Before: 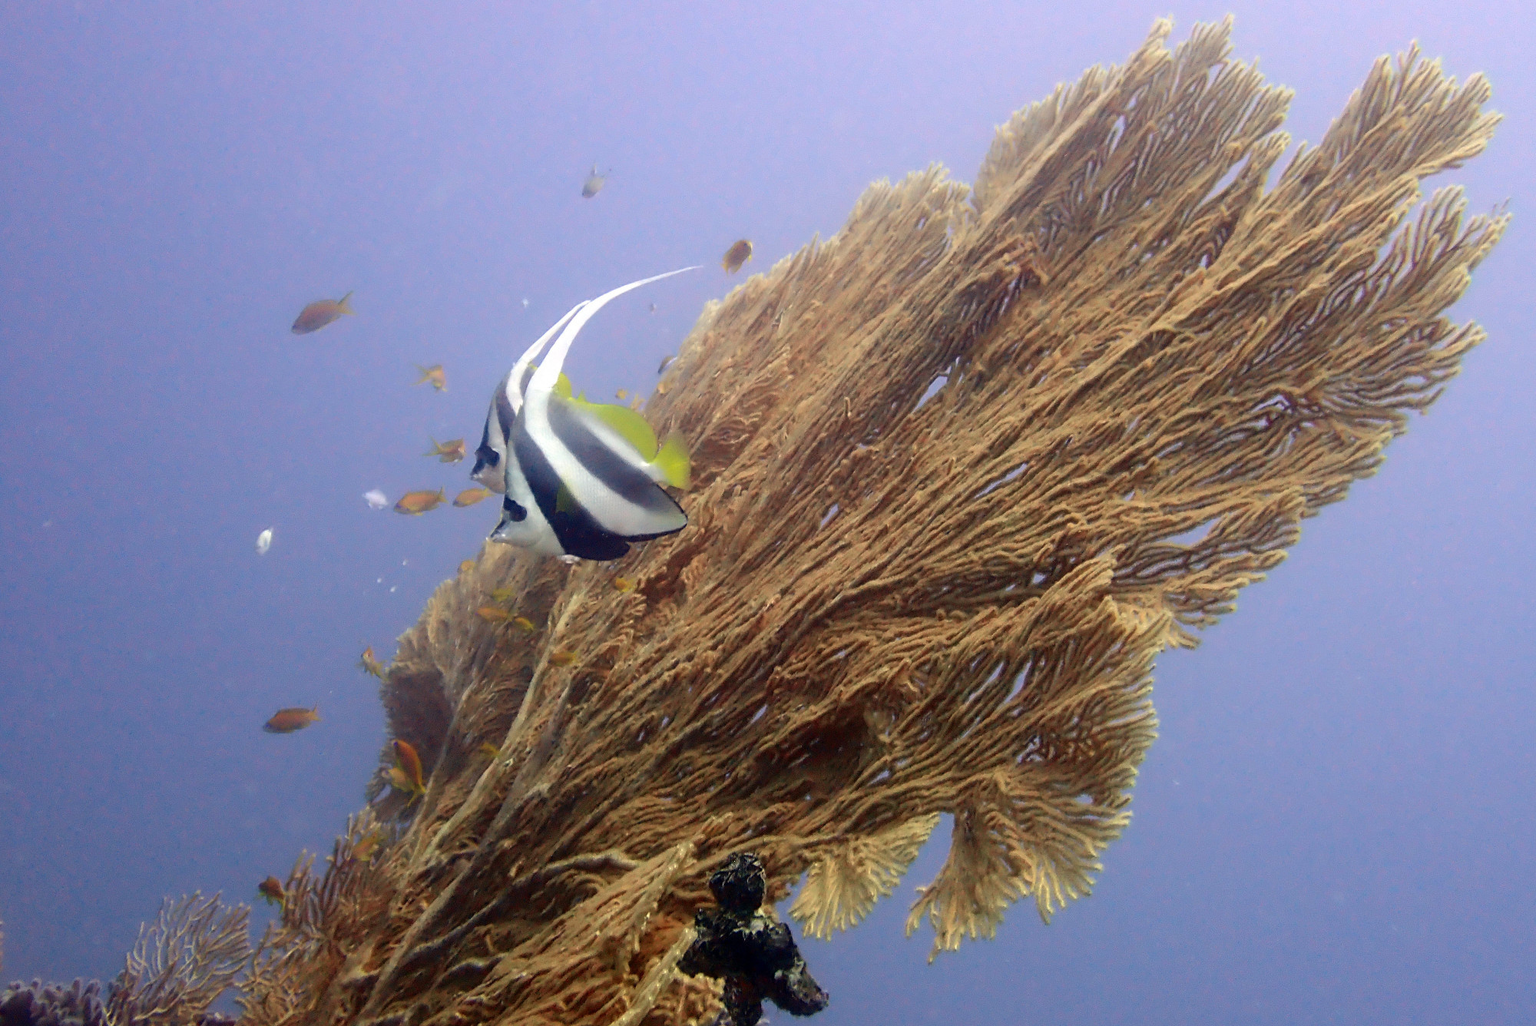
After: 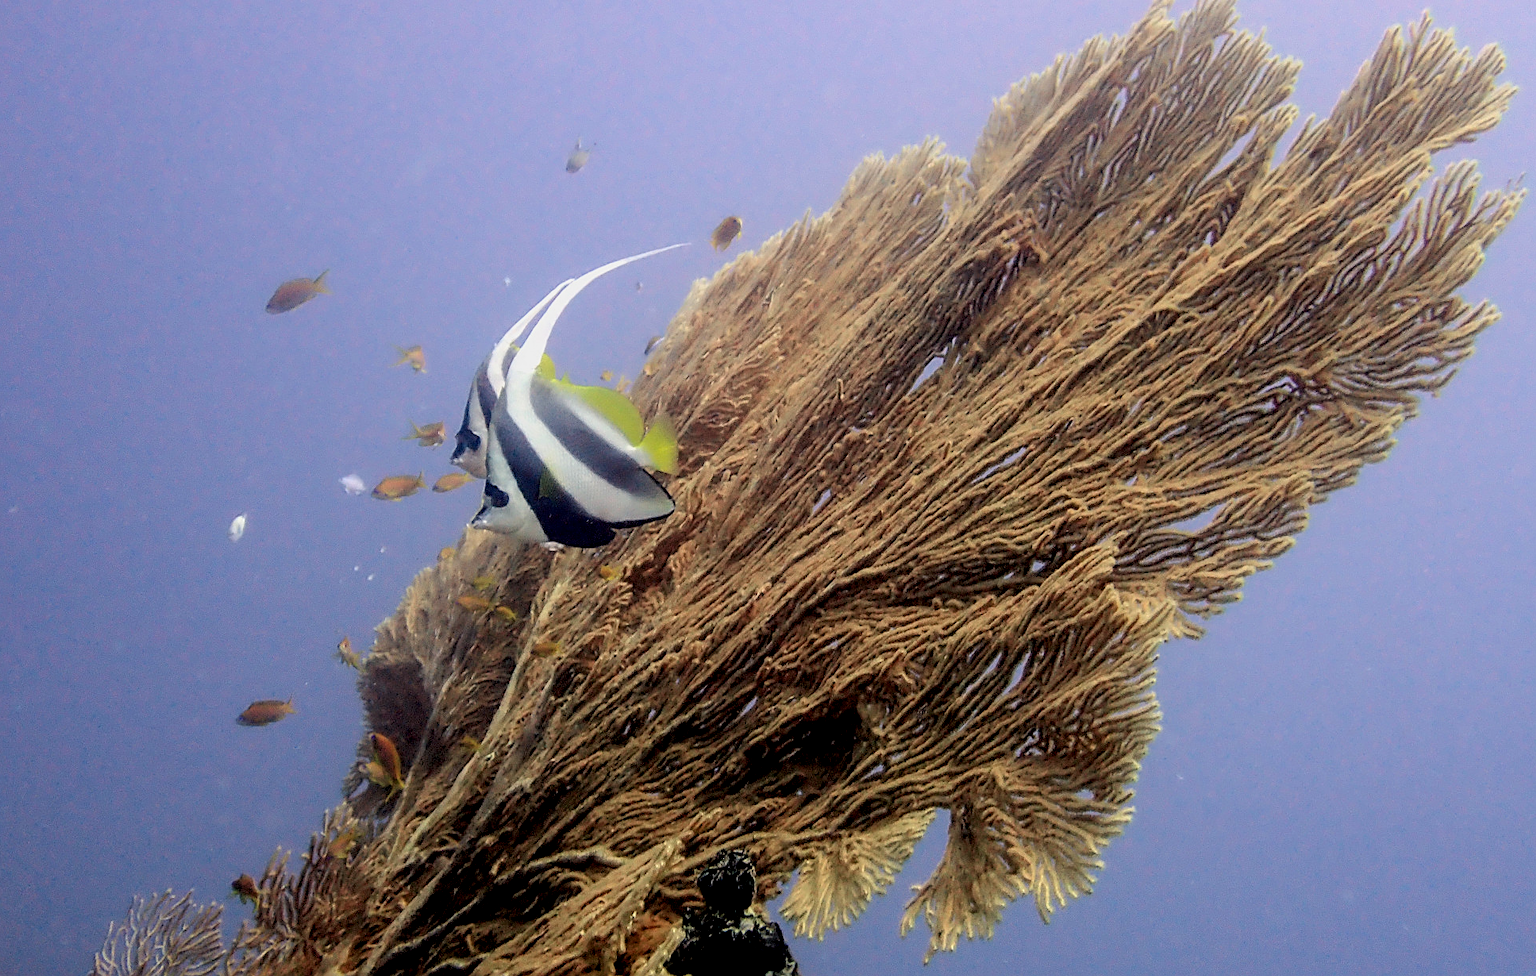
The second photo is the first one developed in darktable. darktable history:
sharpen: on, module defaults
exposure: black level correction 0.001, compensate highlight preservation false
crop: left 2.265%, top 3.011%, right 0.971%, bottom 4.858%
filmic rgb: black relative exposure -7.71 EV, white relative exposure 4.35 EV, threshold 3 EV, target black luminance 0%, hardness 3.76, latitude 50.83%, contrast 1.063, highlights saturation mix 9.33%, shadows ↔ highlights balance -0.284%, color science v6 (2022), enable highlight reconstruction true
local contrast: detail 130%
color calibration: illuminant same as pipeline (D50), adaptation XYZ, x 0.346, y 0.358, temperature 5011.66 K
